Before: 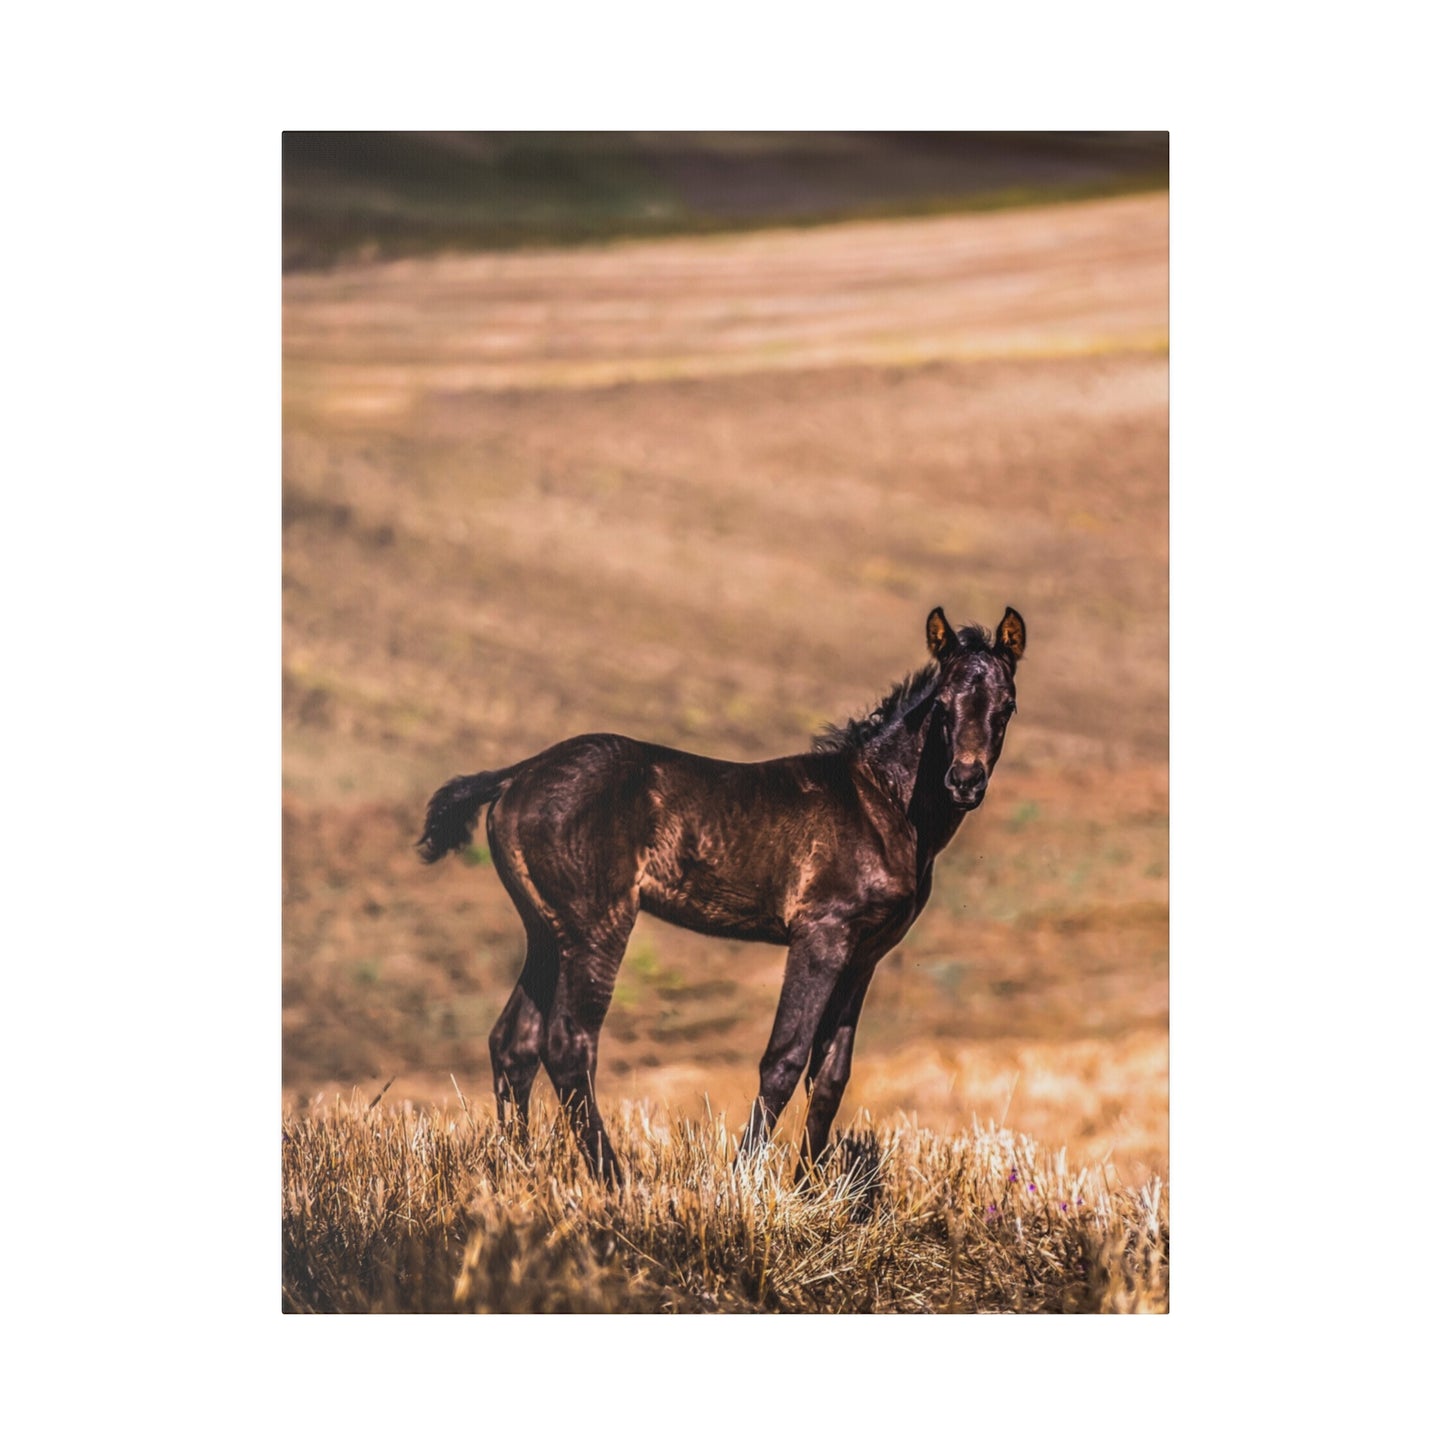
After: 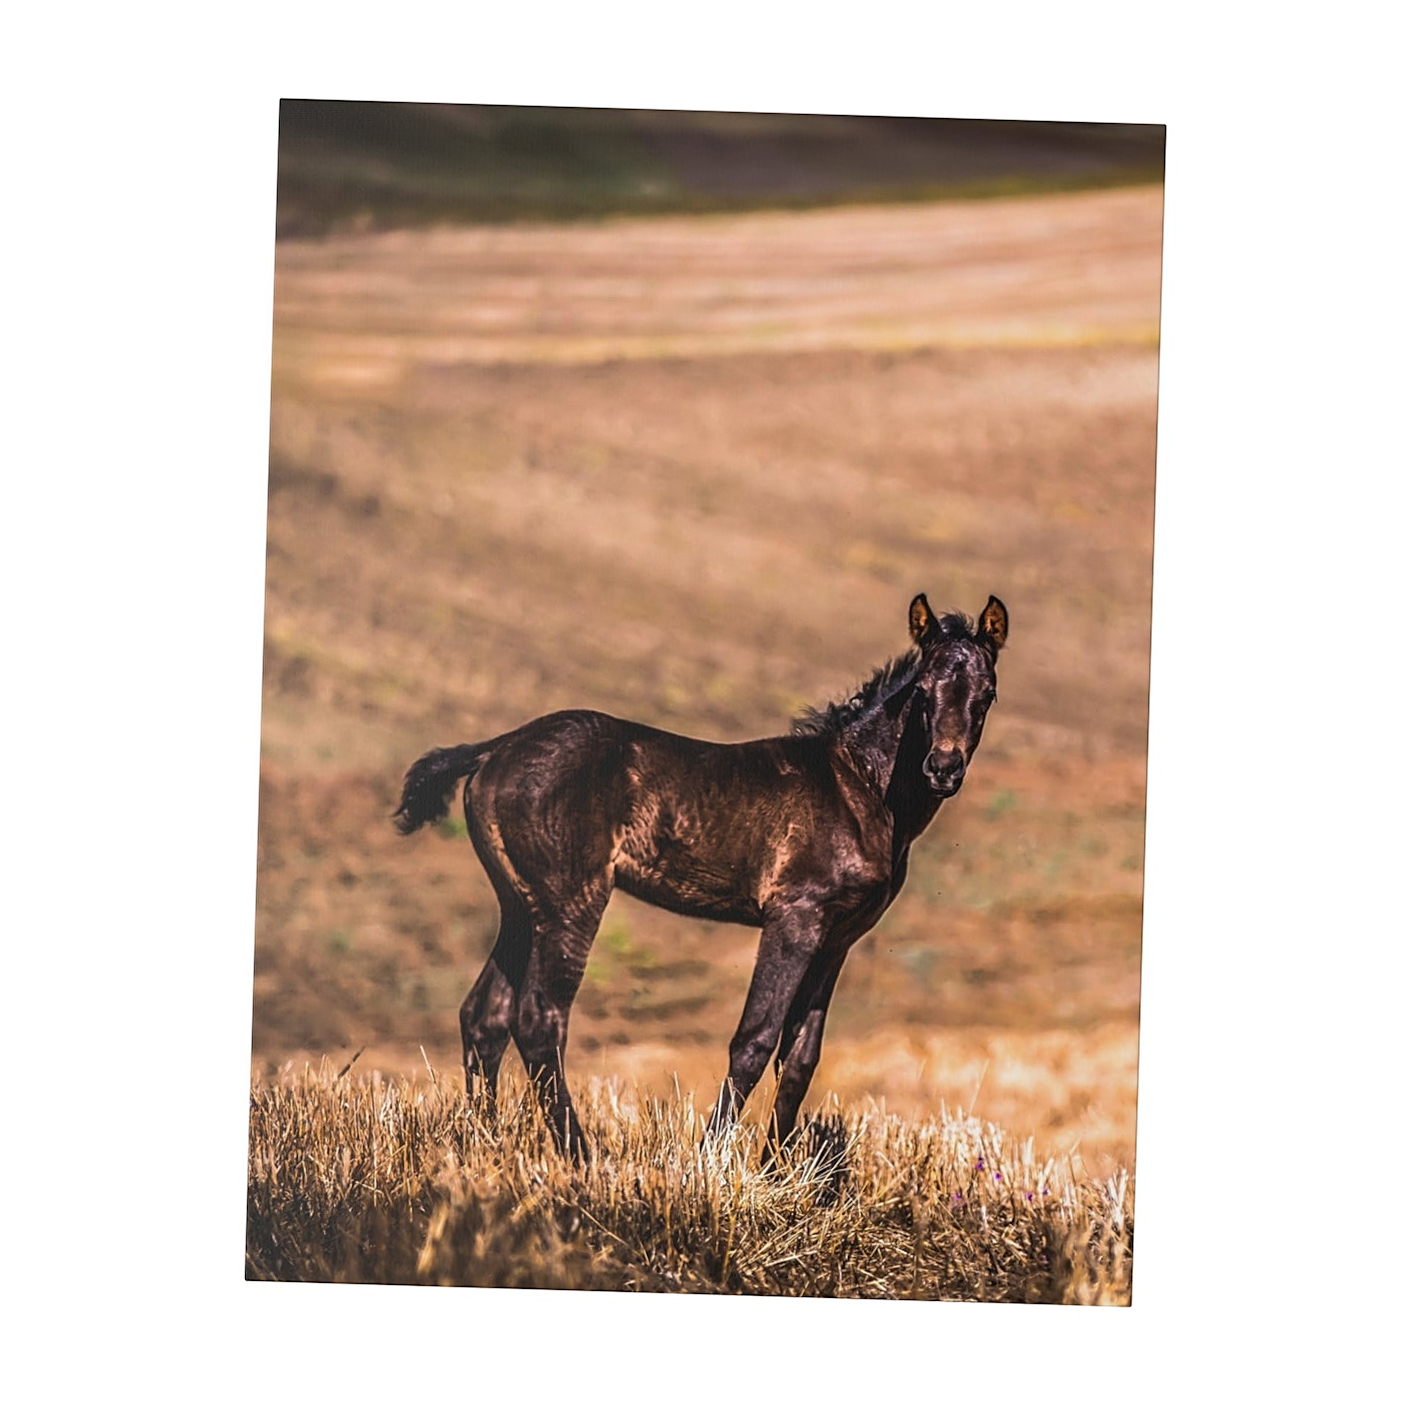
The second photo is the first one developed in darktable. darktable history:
crop and rotate: angle -1.69°
sharpen: on, module defaults
